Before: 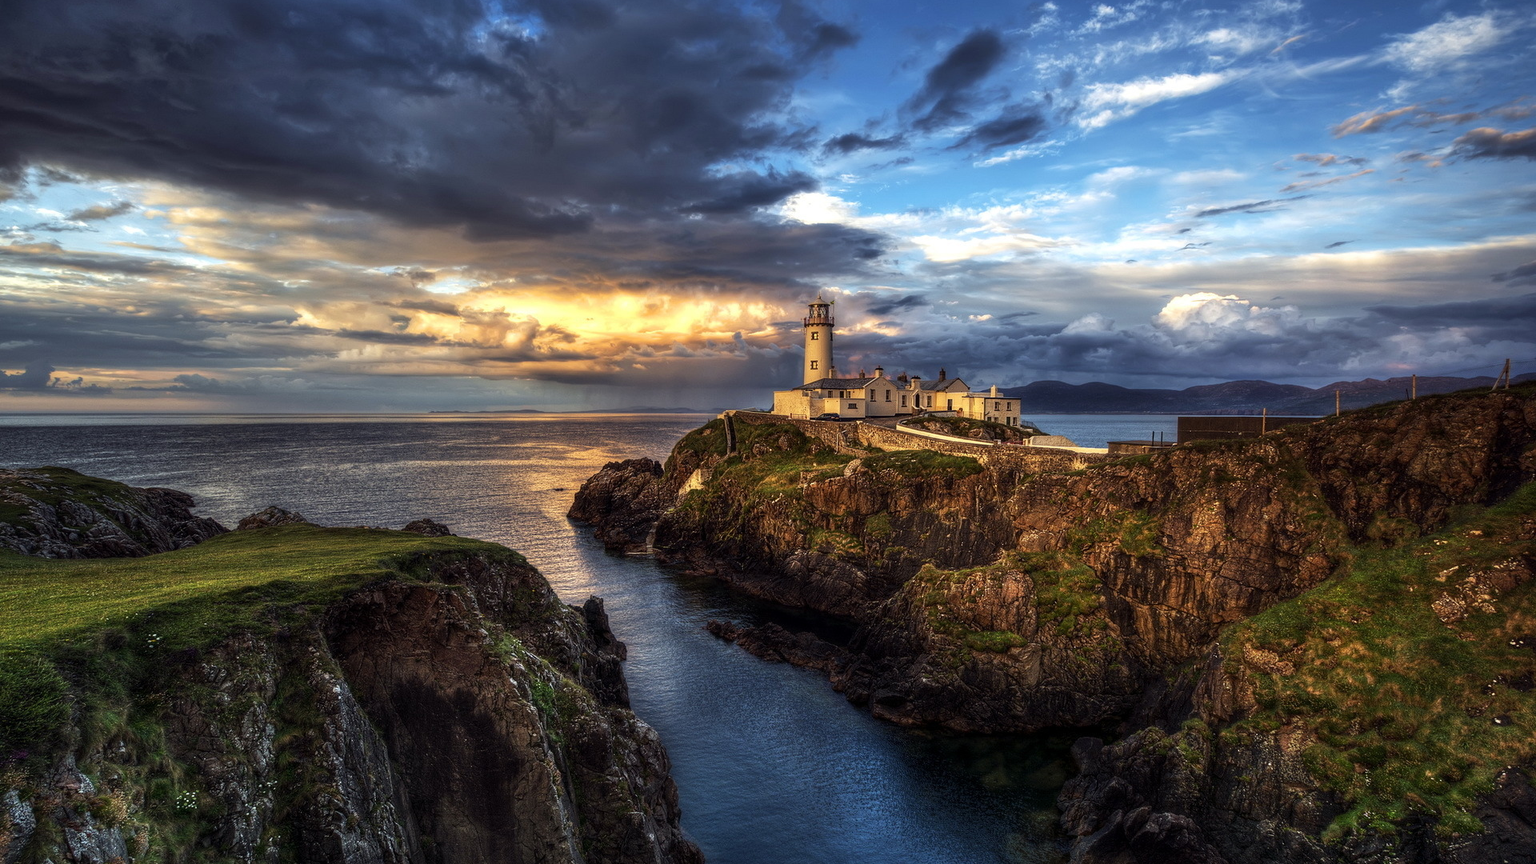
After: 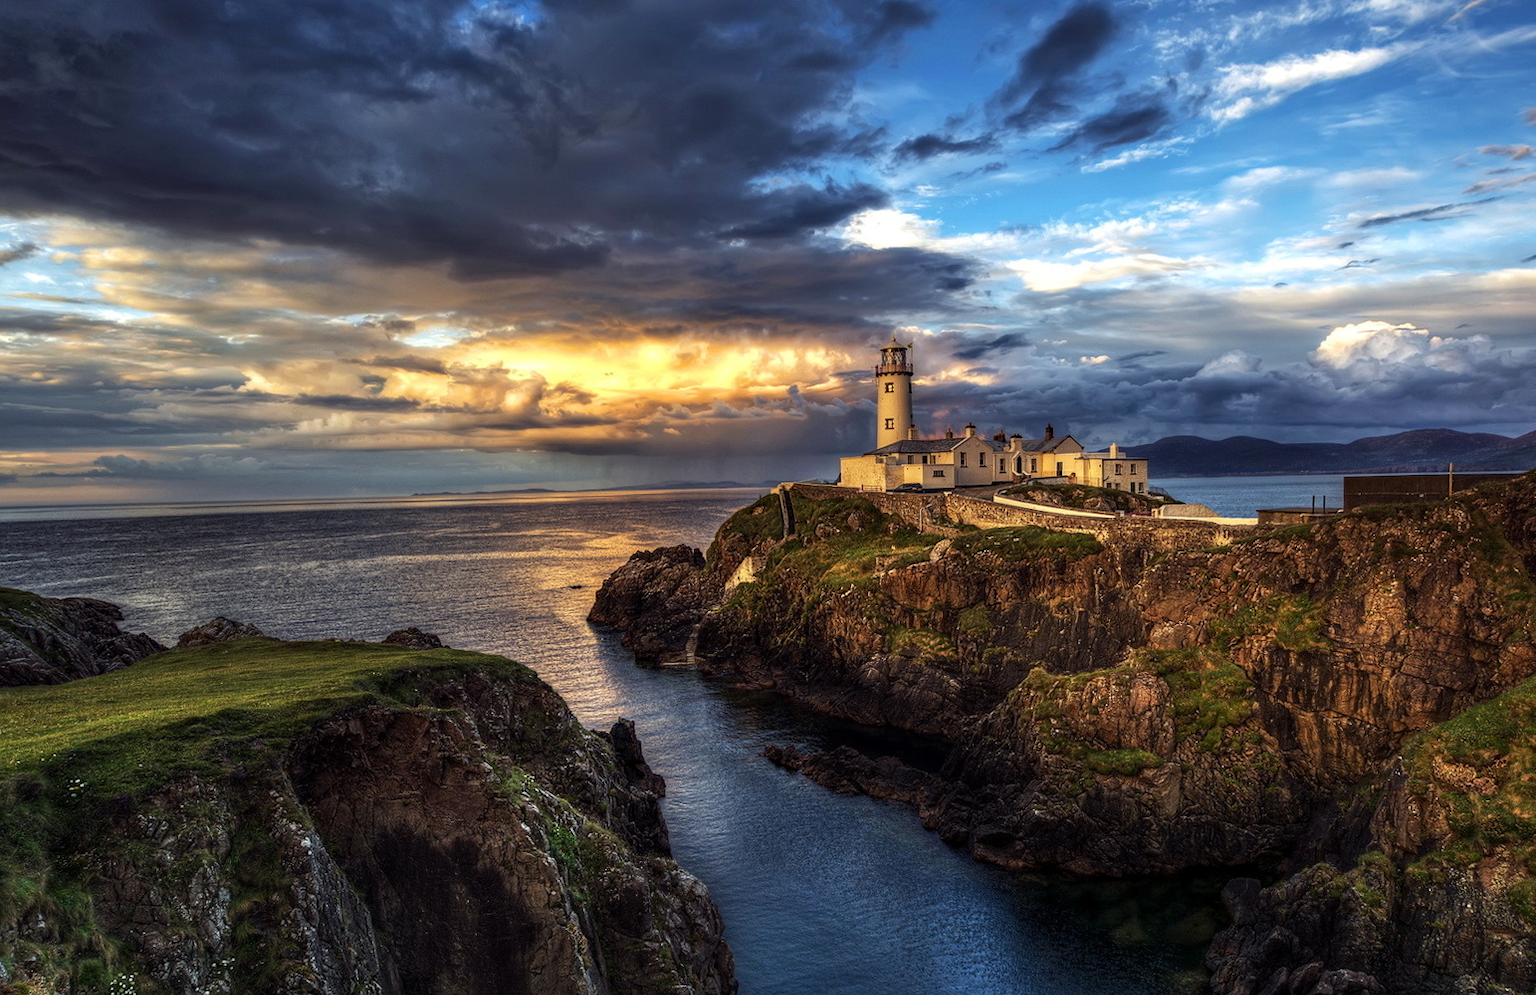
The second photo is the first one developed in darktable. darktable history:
haze removal: adaptive false
crop and rotate: angle 1.47°, left 4.424%, top 0.631%, right 11.515%, bottom 2.53%
